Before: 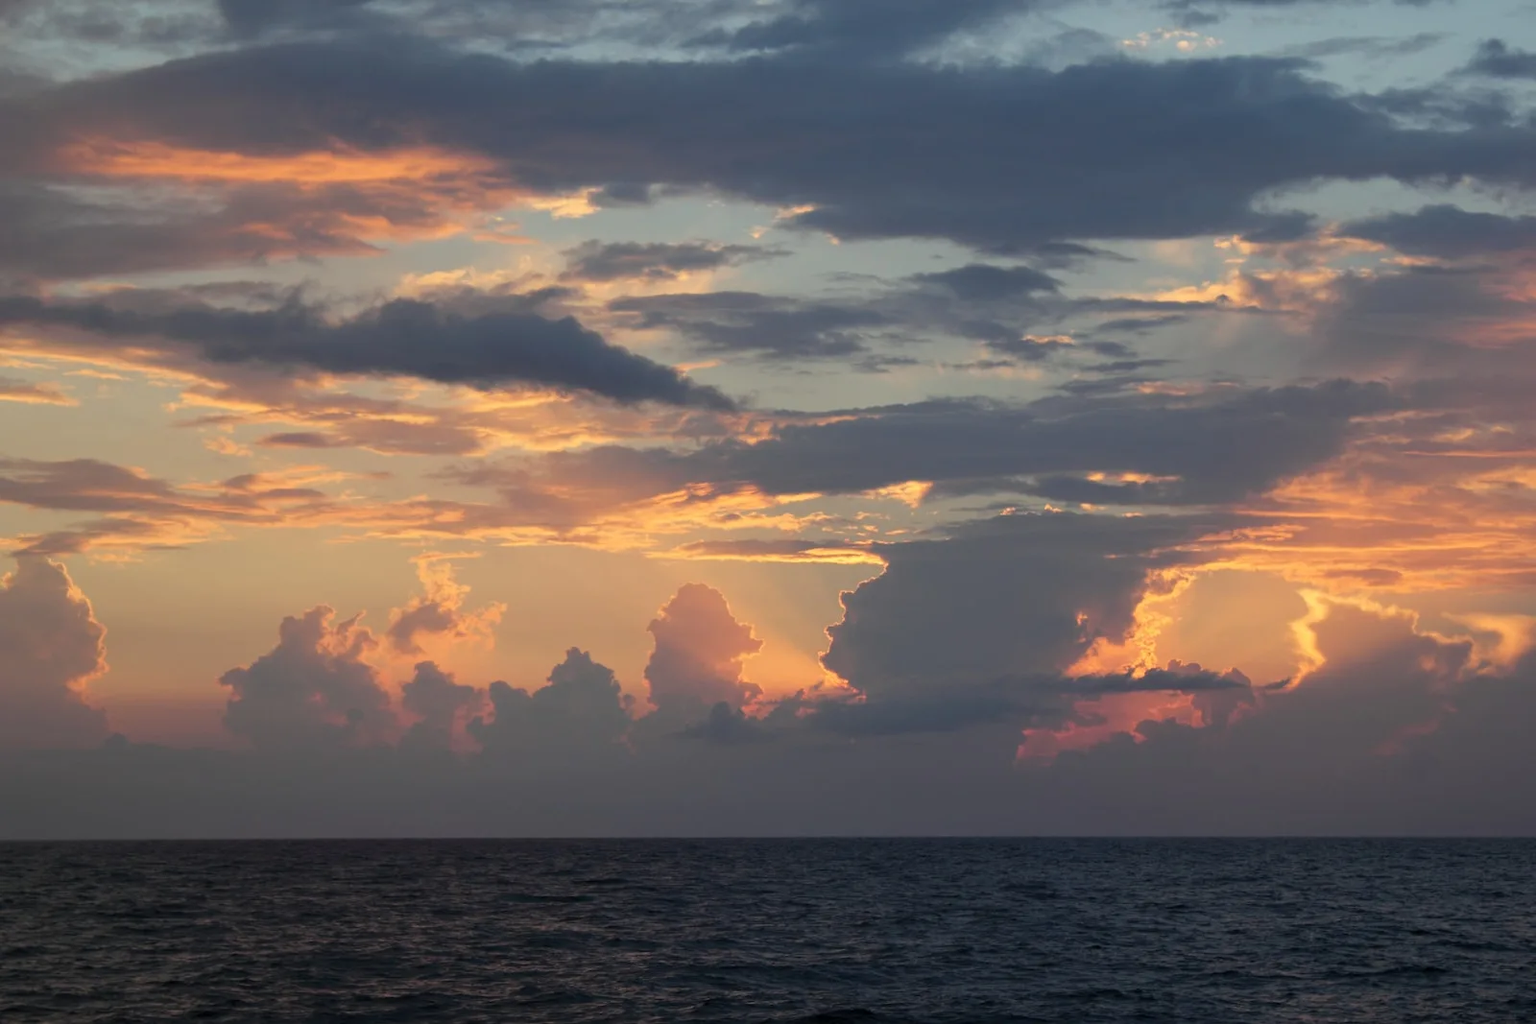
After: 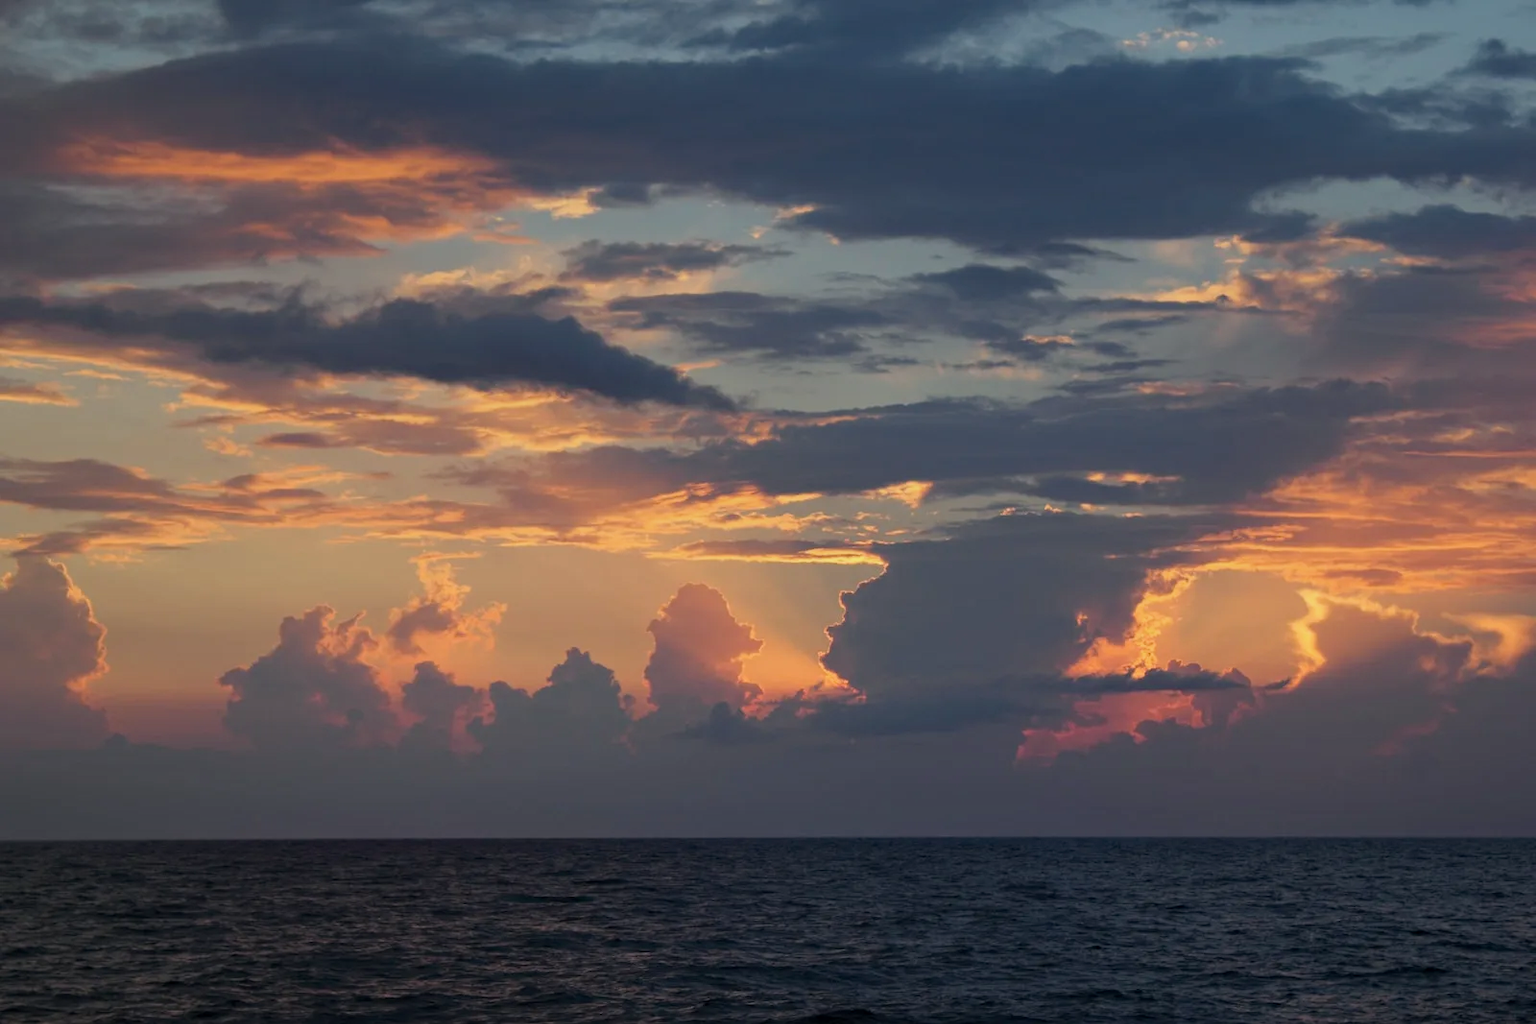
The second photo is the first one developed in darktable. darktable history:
white balance: red 1.009, blue 1.027
graduated density: on, module defaults
haze removal: adaptive false
